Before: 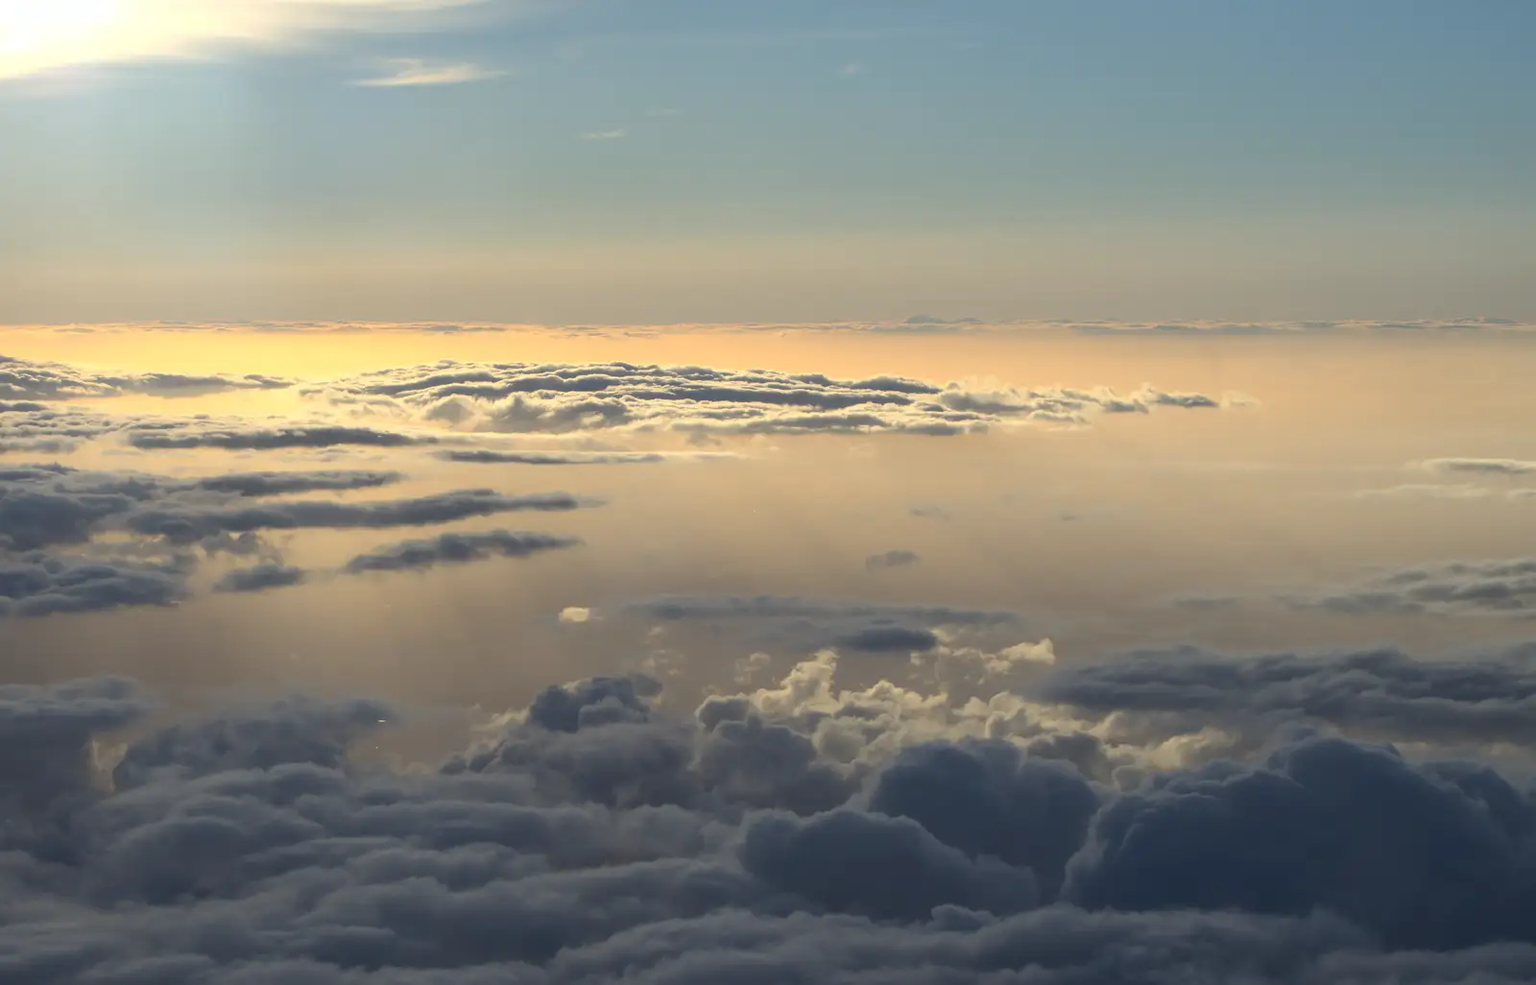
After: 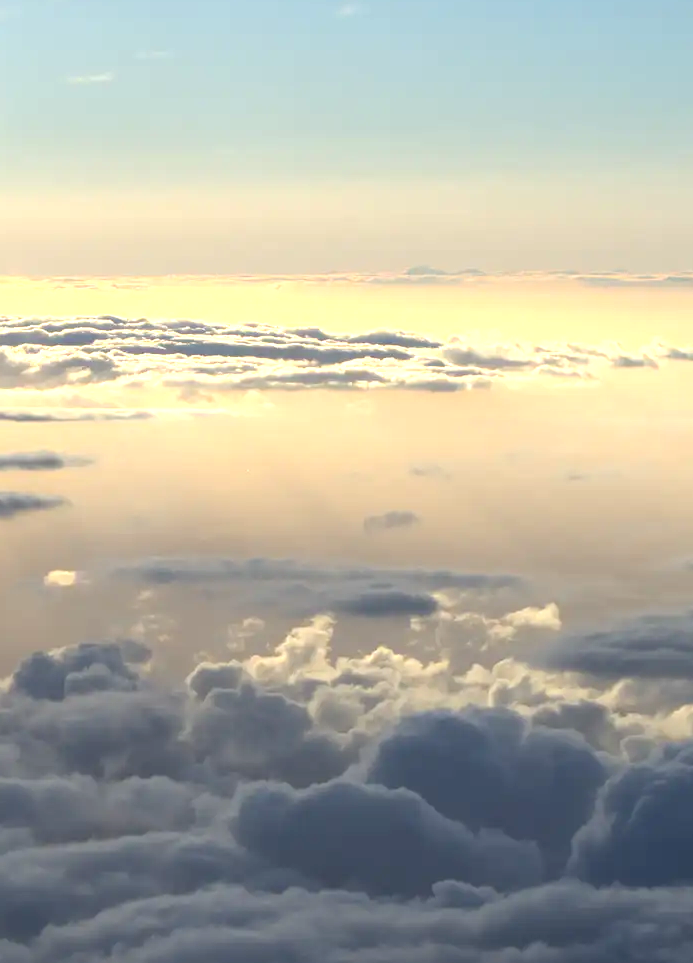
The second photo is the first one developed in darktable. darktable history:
exposure: black level correction 0, exposure 0.937 EV, compensate highlight preservation false
crop: left 33.651%, top 6.066%, right 22.978%
